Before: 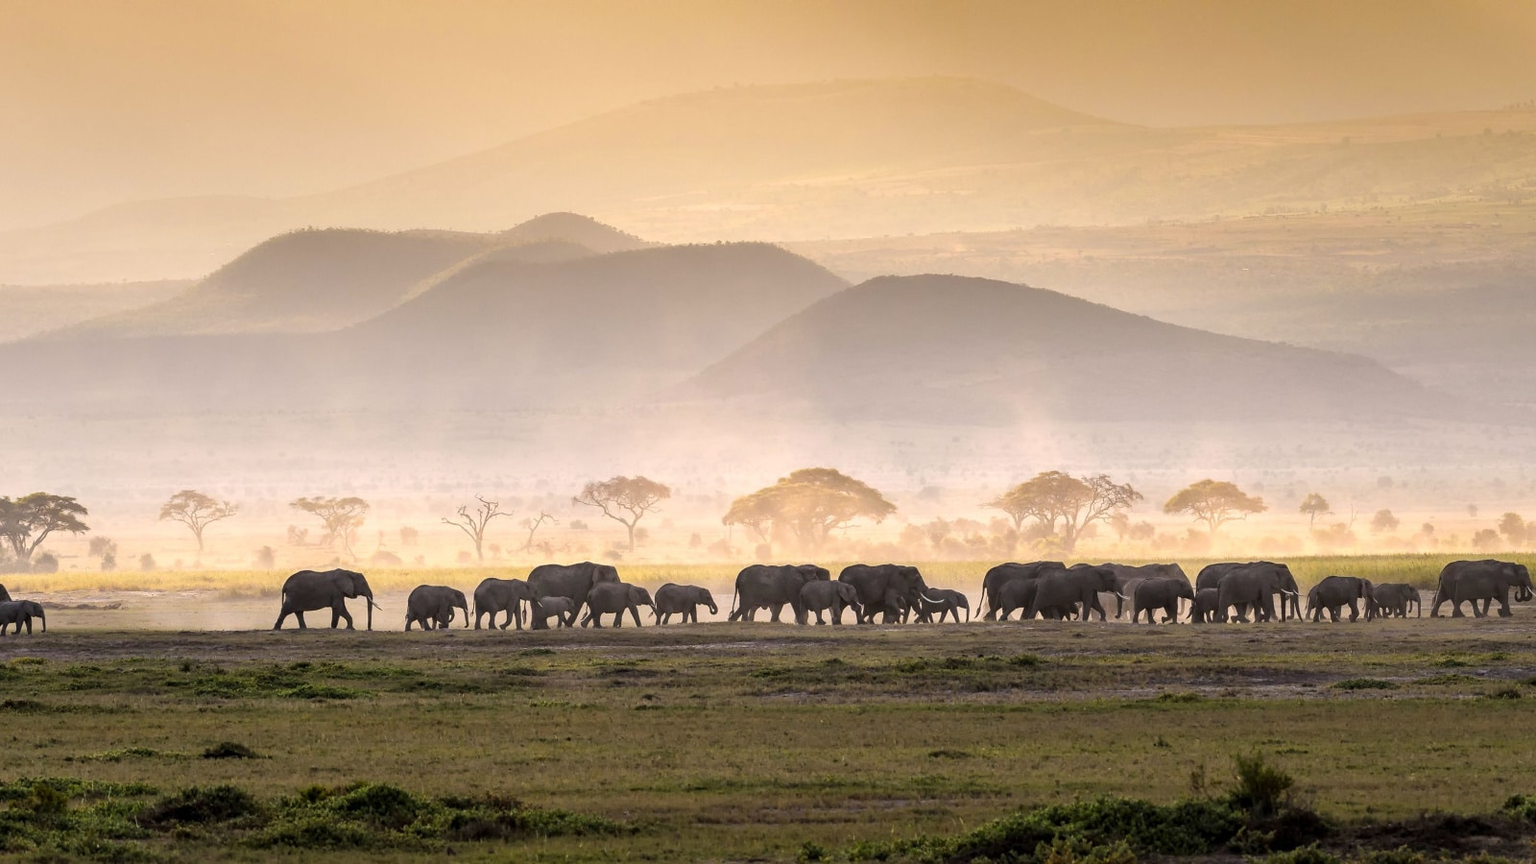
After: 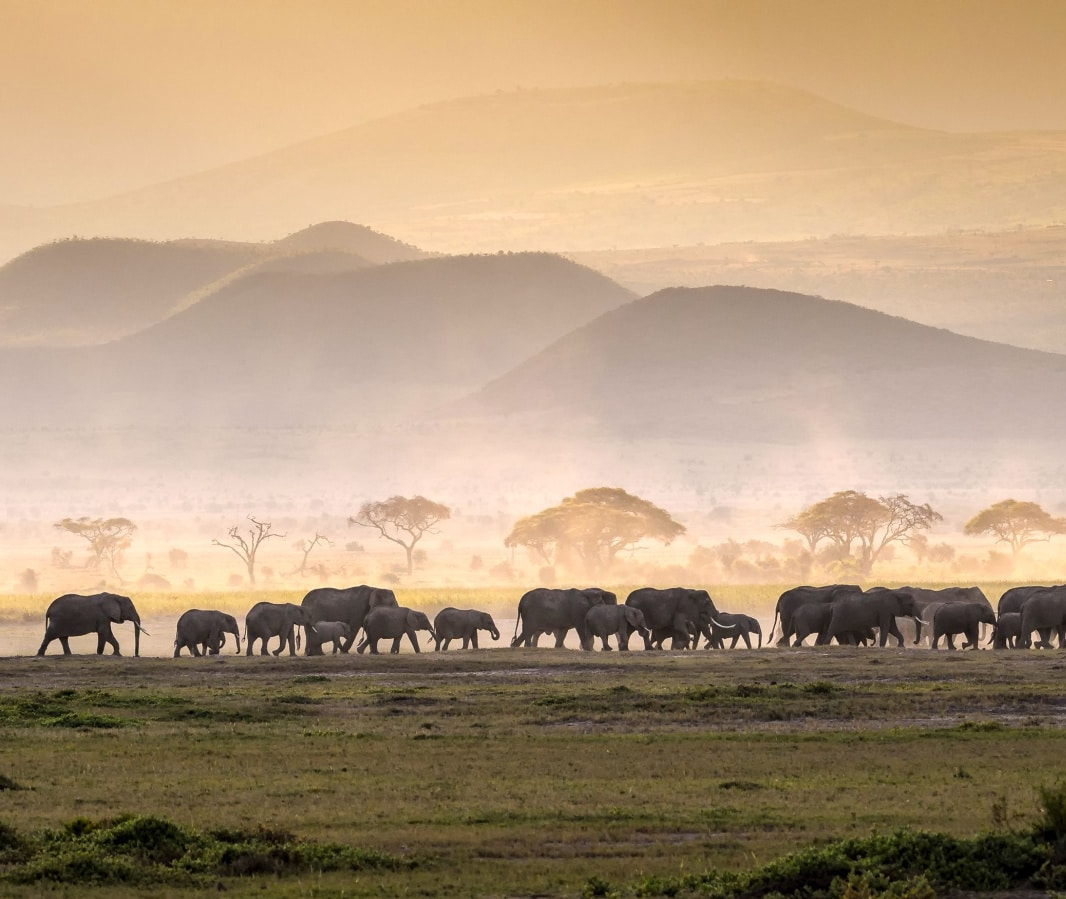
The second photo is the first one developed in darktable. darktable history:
crop and rotate: left 15.56%, right 17.771%
